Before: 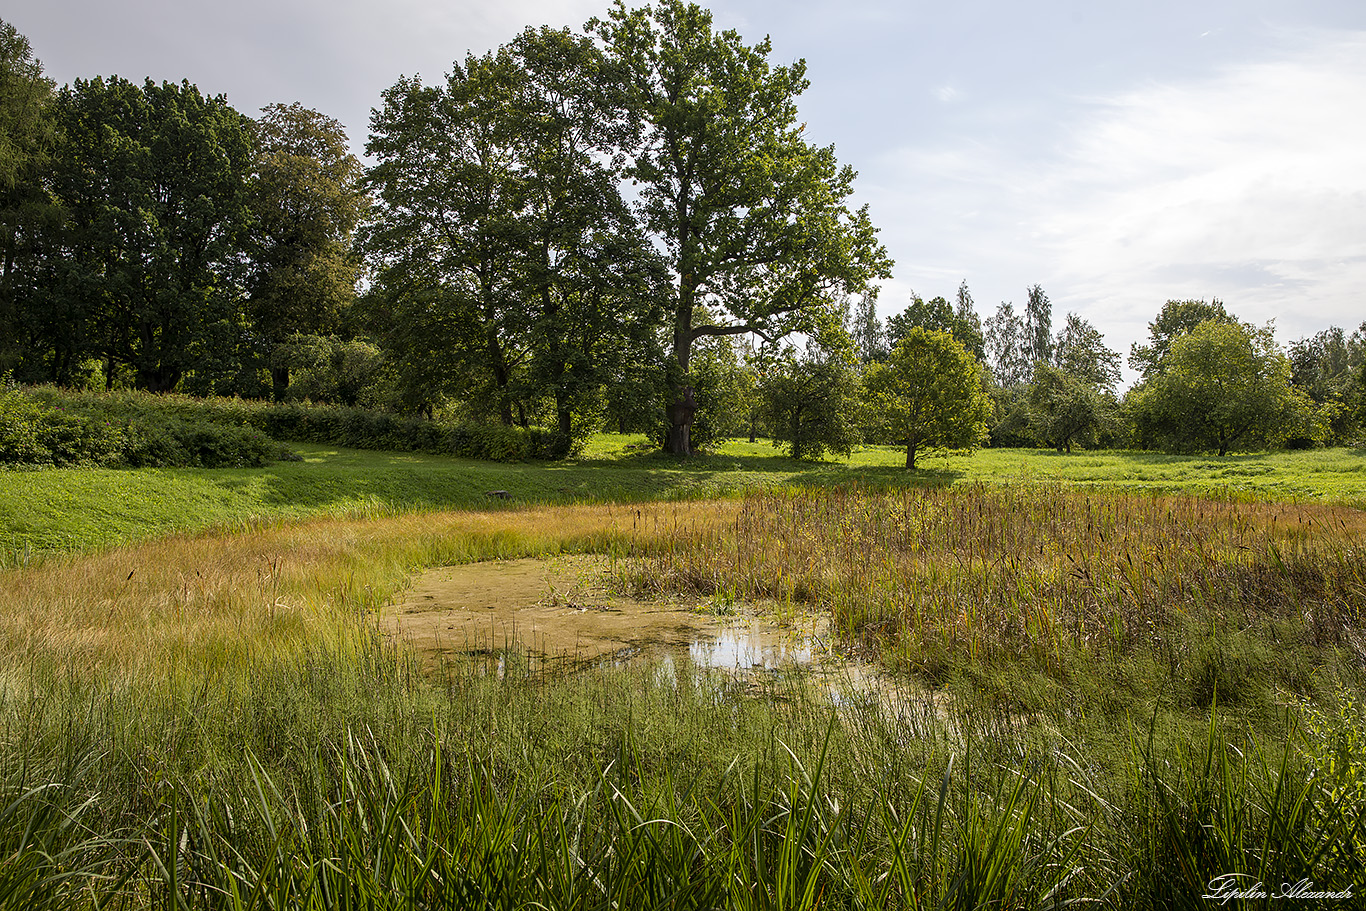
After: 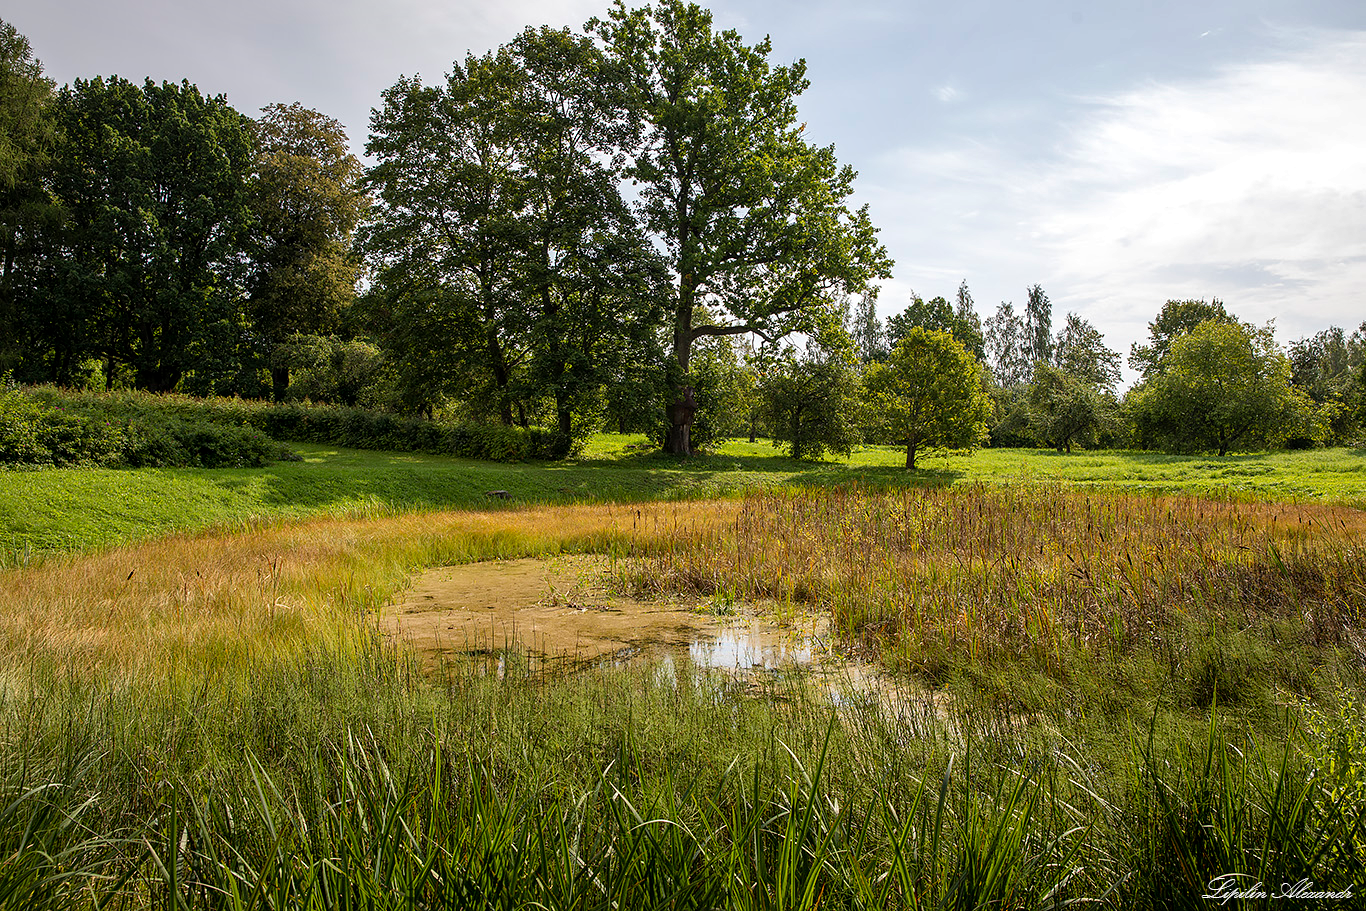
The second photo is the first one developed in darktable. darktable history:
shadows and highlights: shadows 13.12, white point adjustment 1.29, soften with gaussian
